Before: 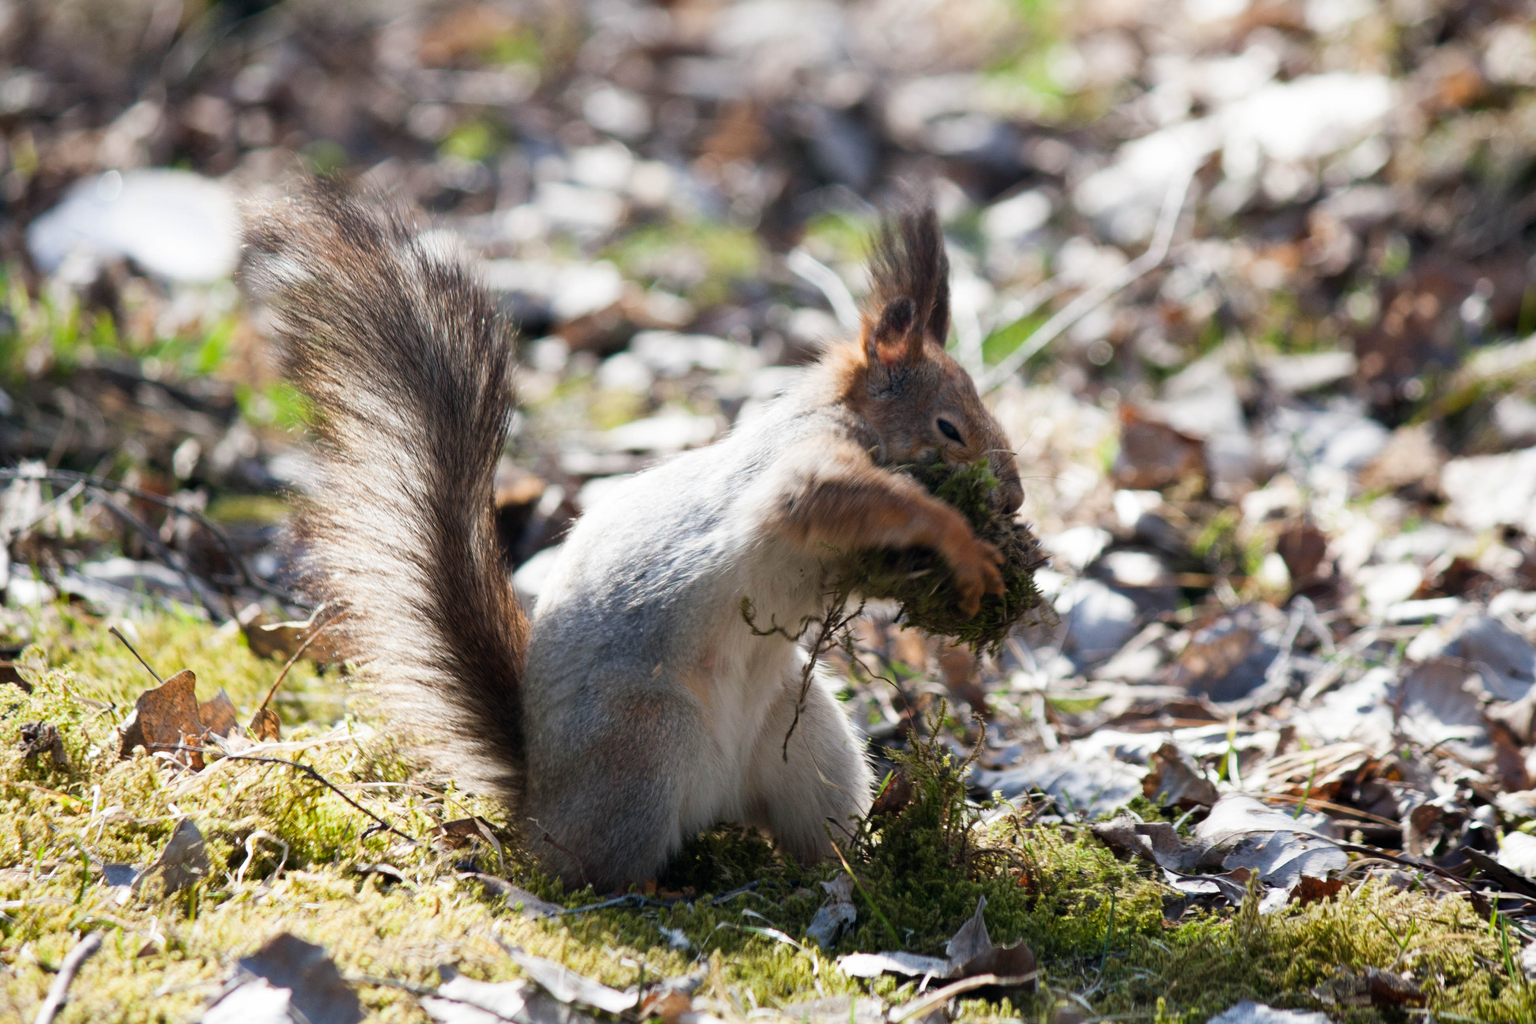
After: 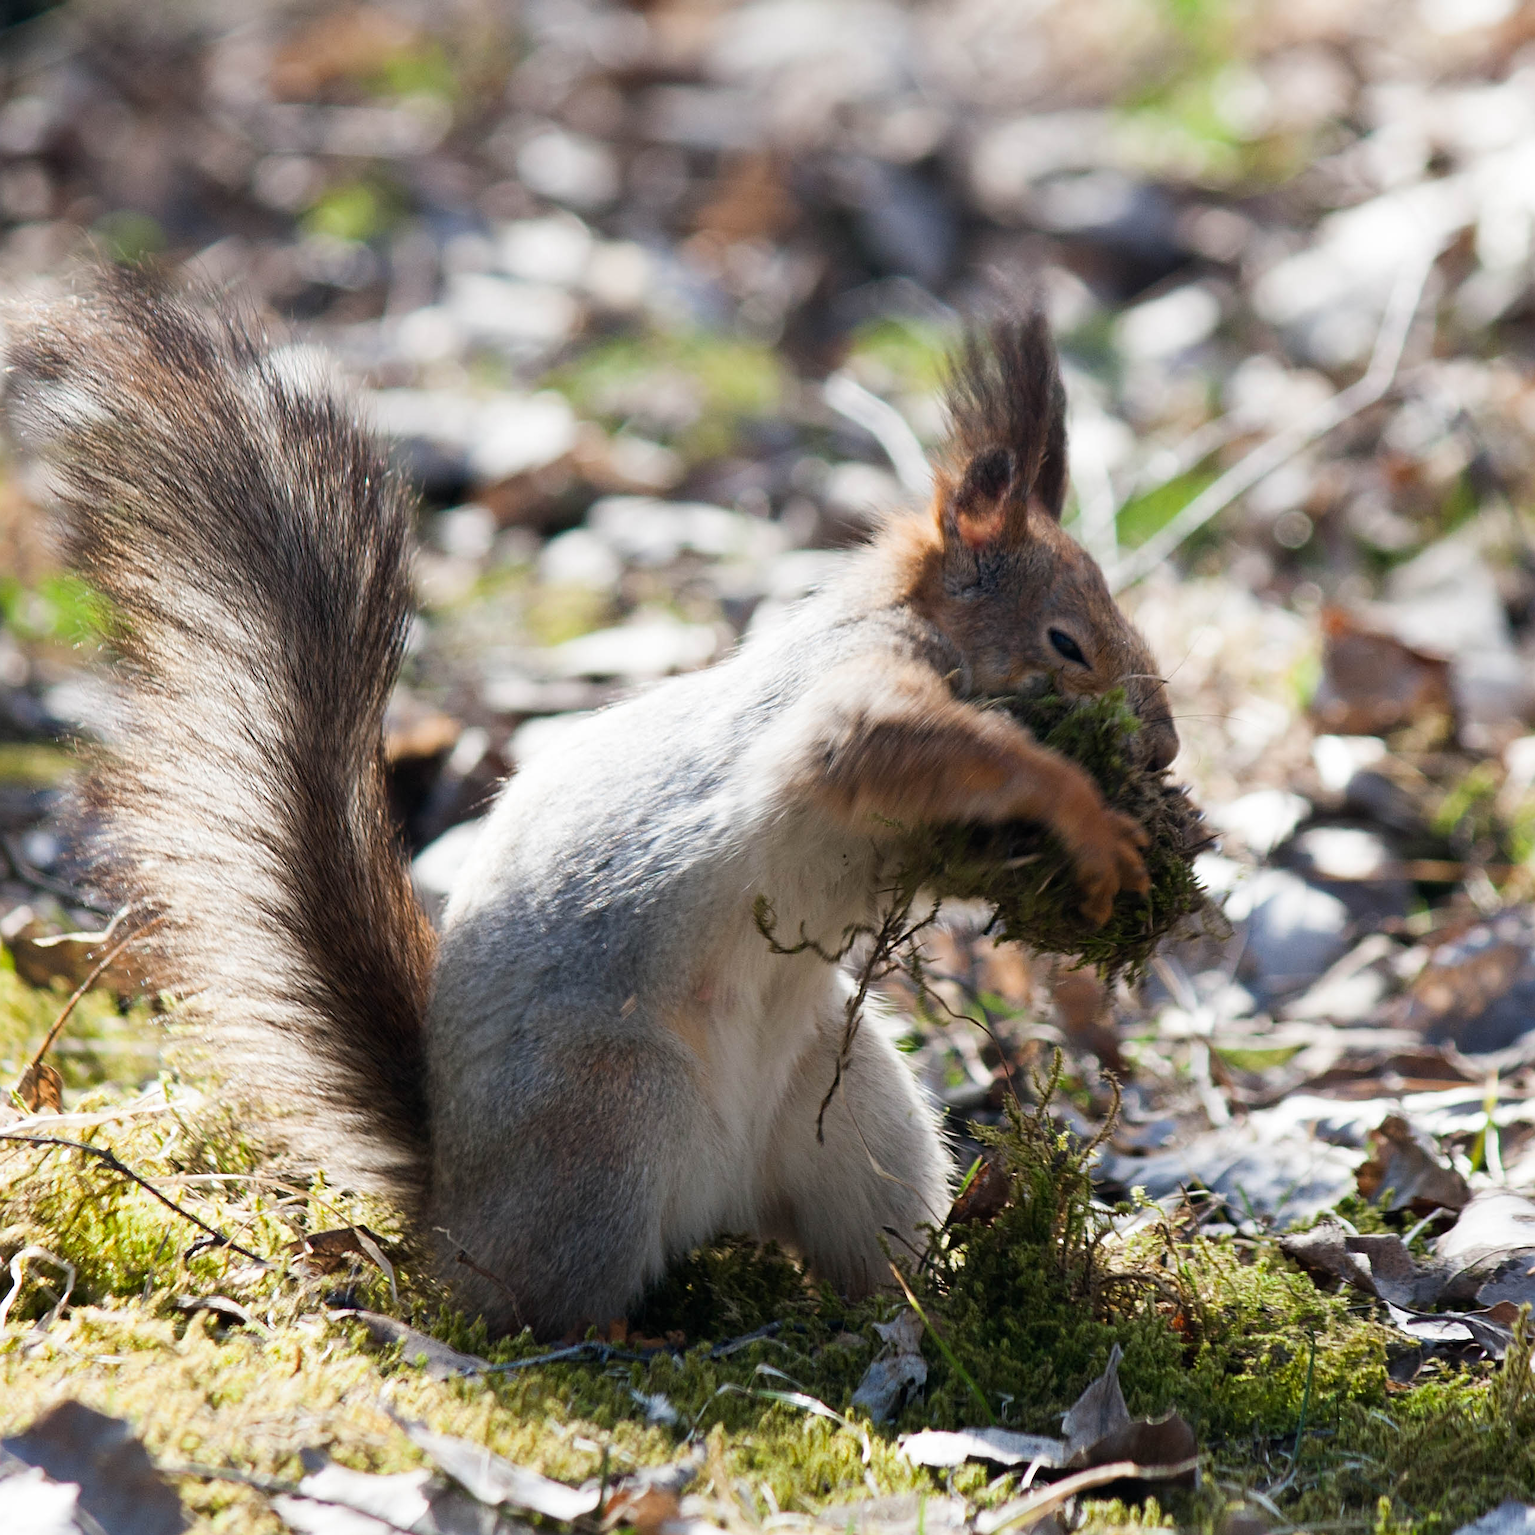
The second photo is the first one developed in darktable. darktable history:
crop and rotate: left 15.546%, right 17.787%
sharpen: on, module defaults
